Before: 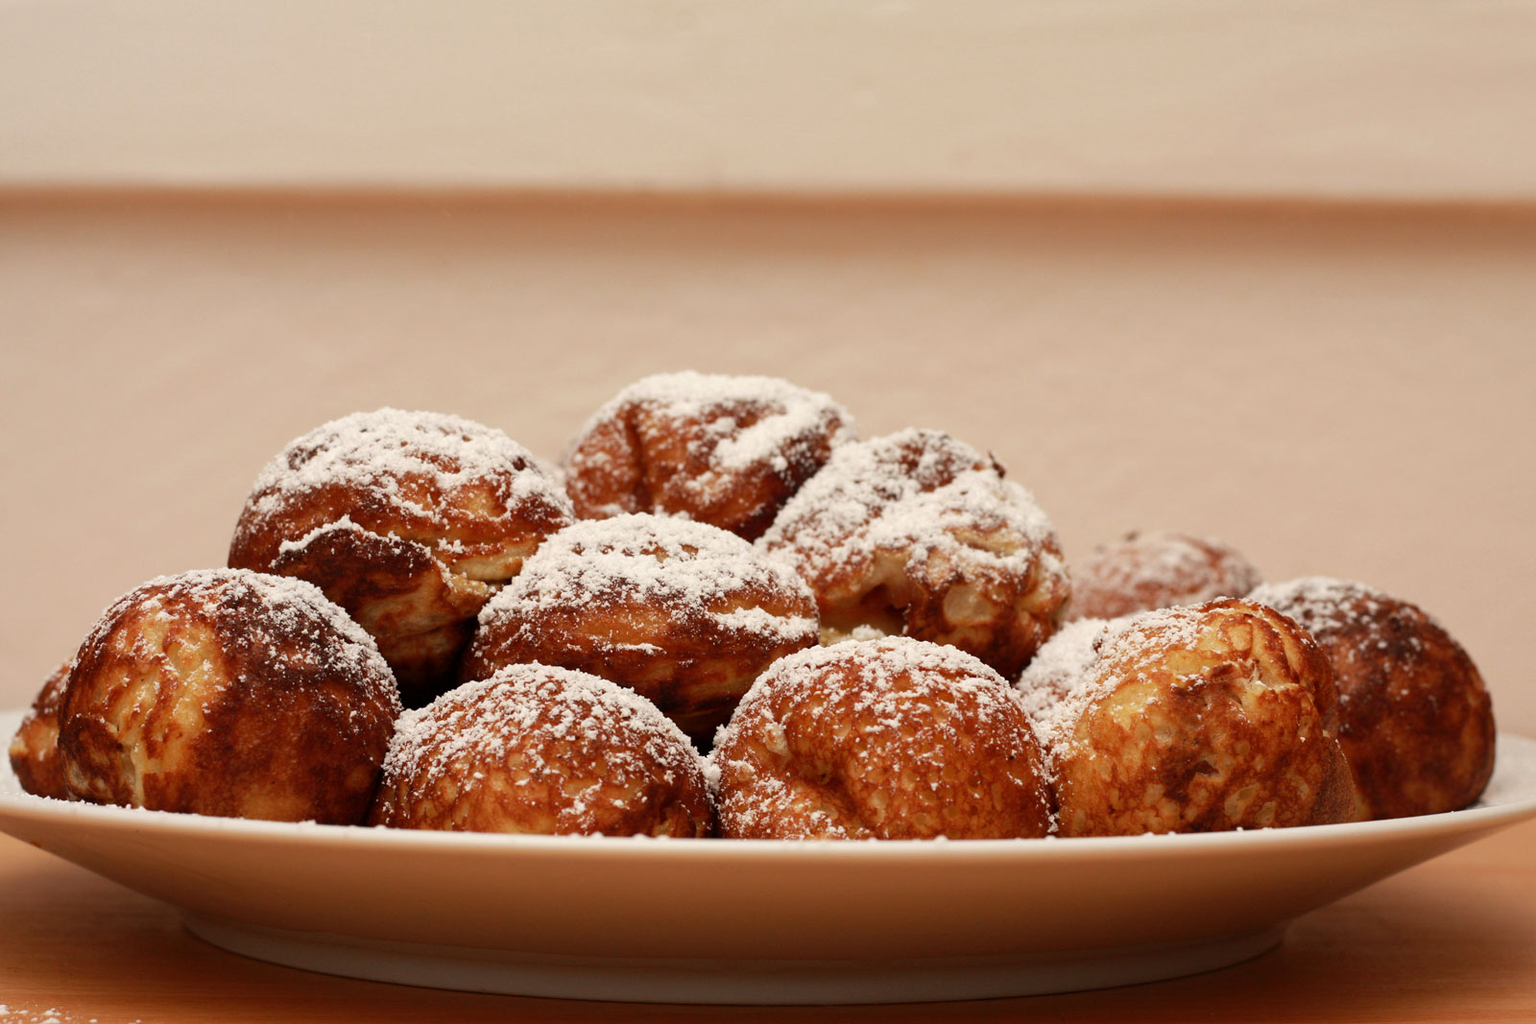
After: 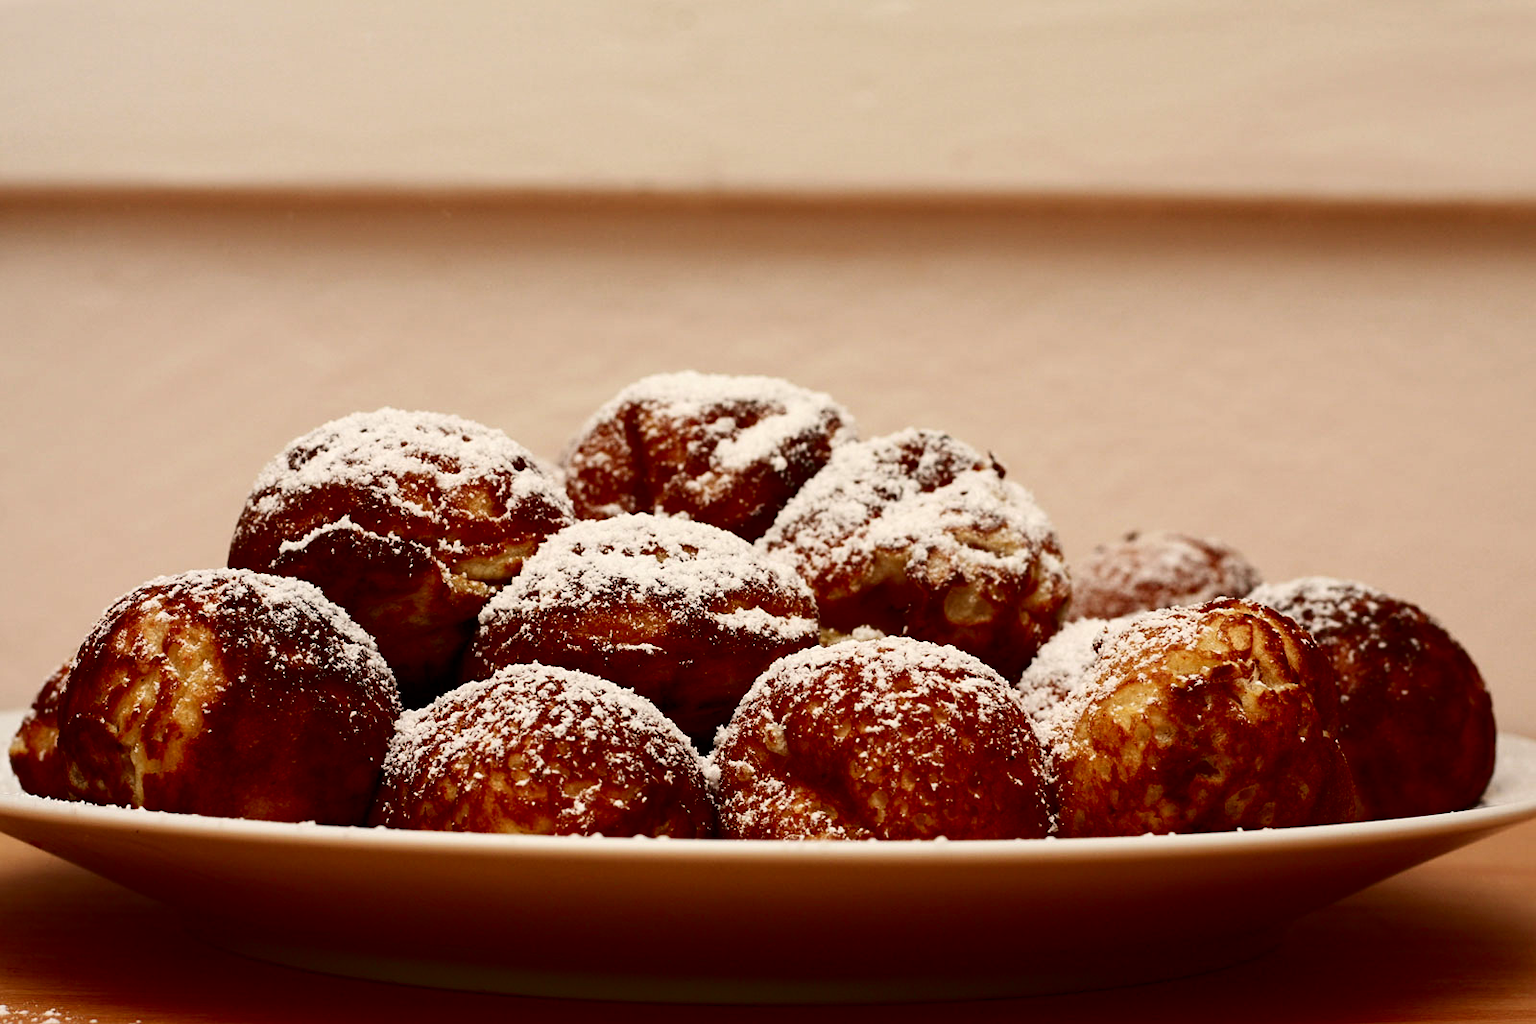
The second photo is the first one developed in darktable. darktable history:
sharpen: amount 0.2
contrast brightness saturation: contrast 0.24, brightness -0.24, saturation 0.14
